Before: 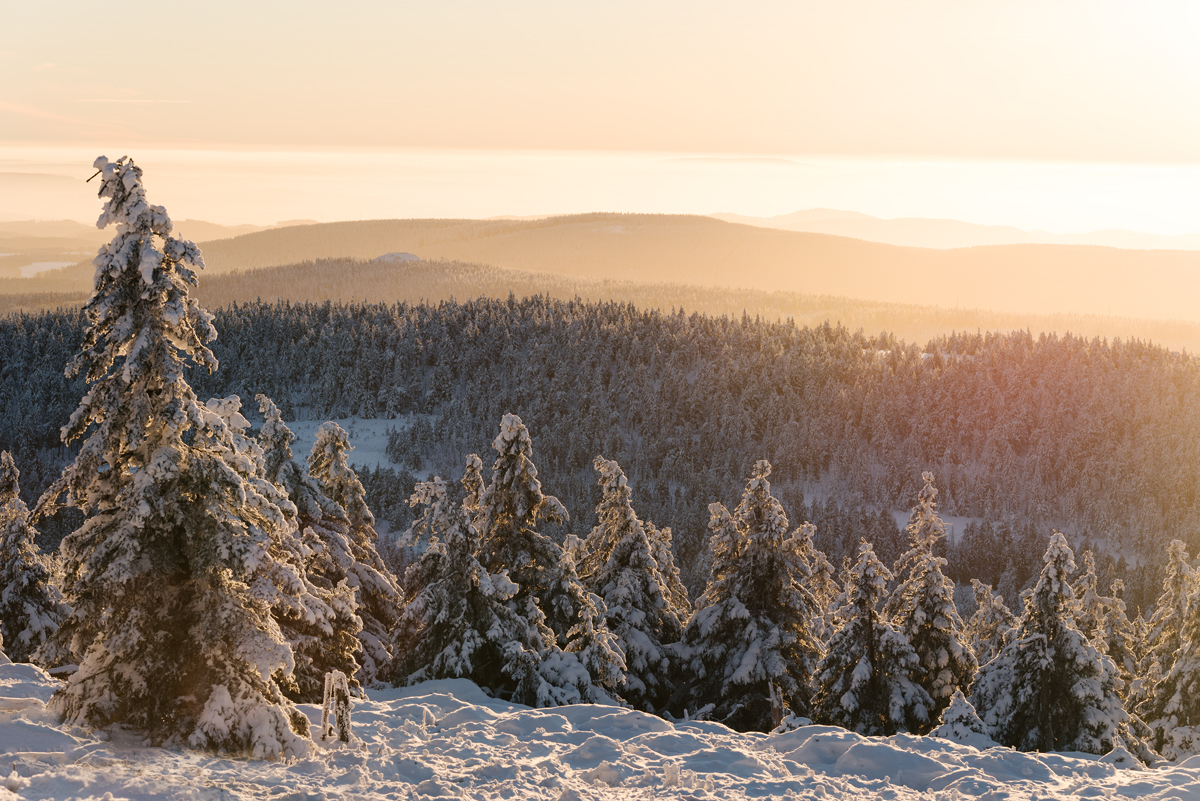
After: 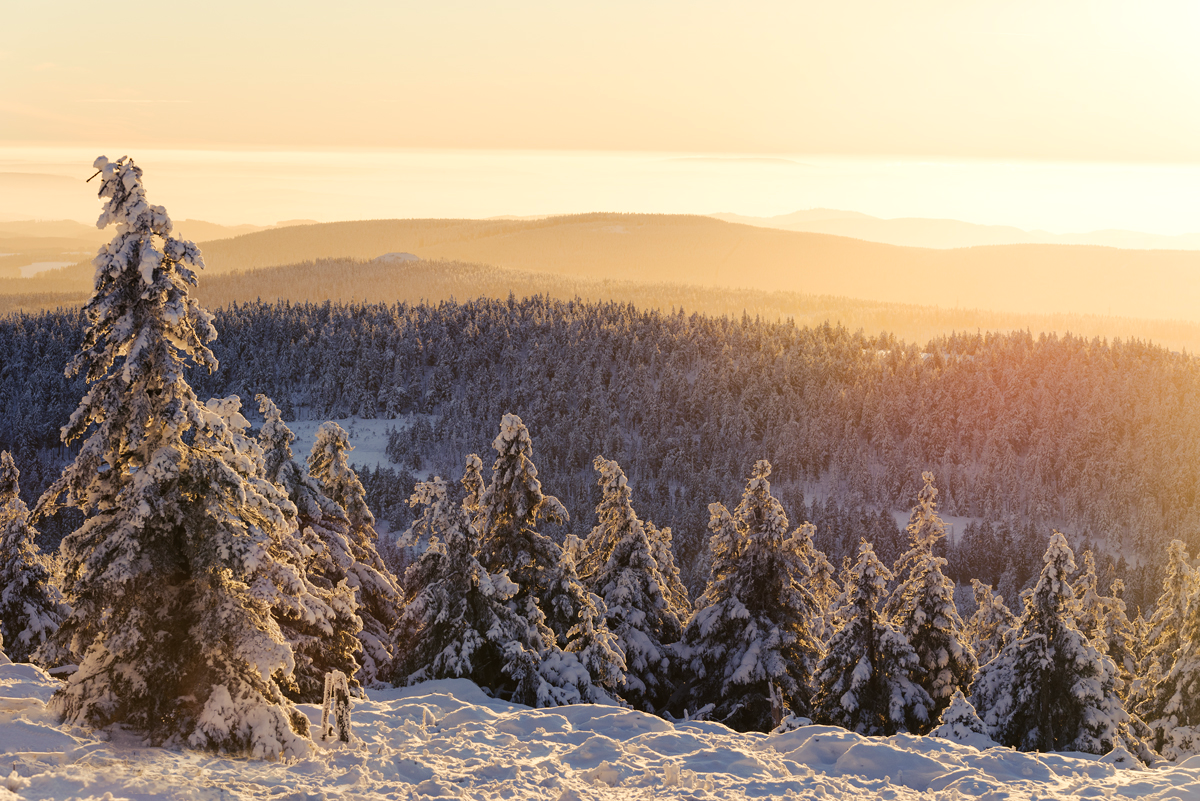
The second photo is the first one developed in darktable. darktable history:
color balance rgb: shadows lift › luminance -28.8%, shadows lift › chroma 14.801%, shadows lift › hue 267.28°, power › chroma 2.503%, power › hue 69.1°, perceptual saturation grading › global saturation 0.32%, perceptual brilliance grading › mid-tones 9.786%, perceptual brilliance grading › shadows 14.62%
